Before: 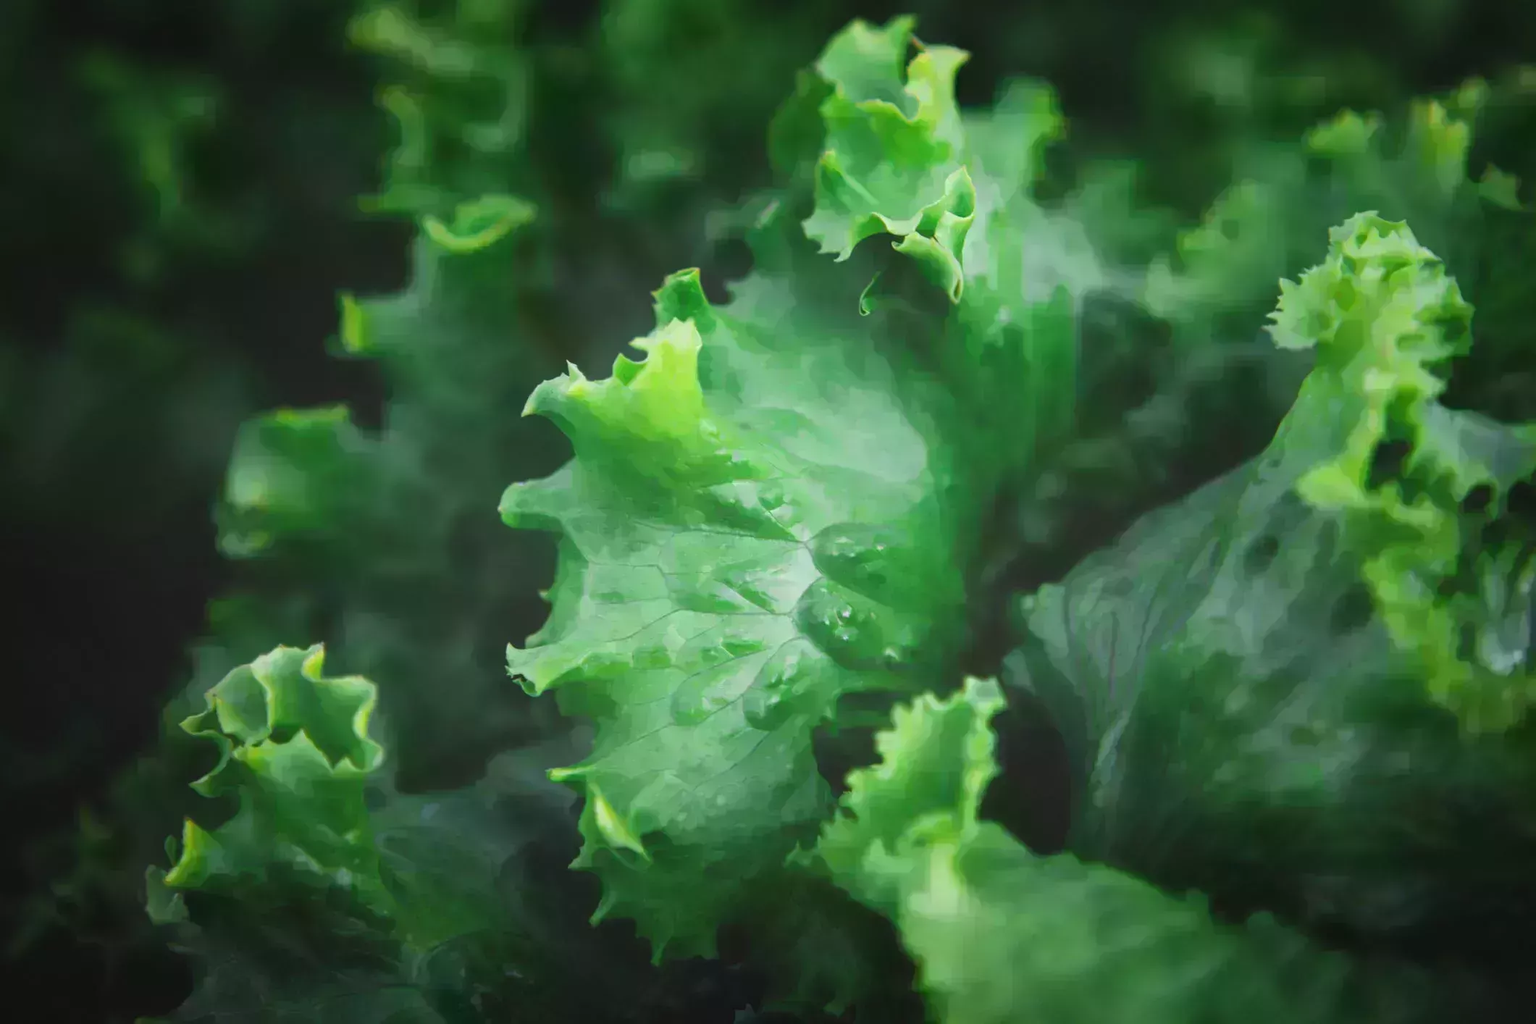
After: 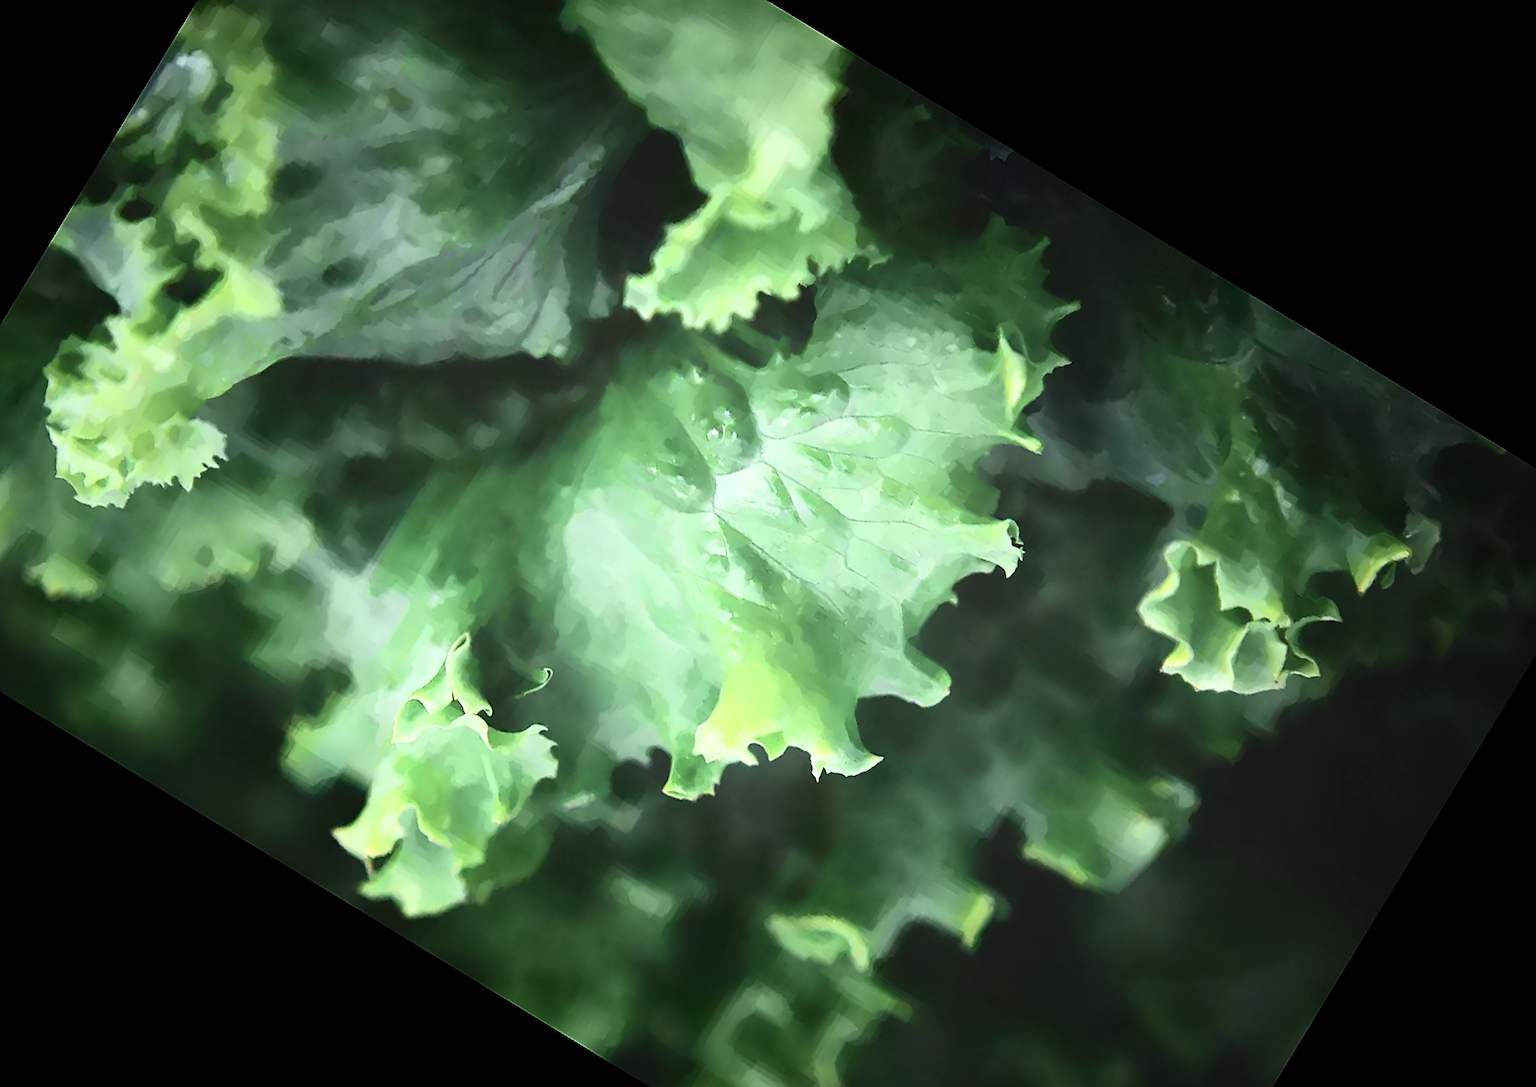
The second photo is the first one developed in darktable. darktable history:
contrast brightness saturation: contrast 0.25, saturation -0.31
sharpen: radius 1.4, amount 1.25, threshold 0.7
crop and rotate: angle 148.68°, left 9.111%, top 15.603%, right 4.588%, bottom 17.041%
exposure: exposure 0.6 EV, compensate highlight preservation false
